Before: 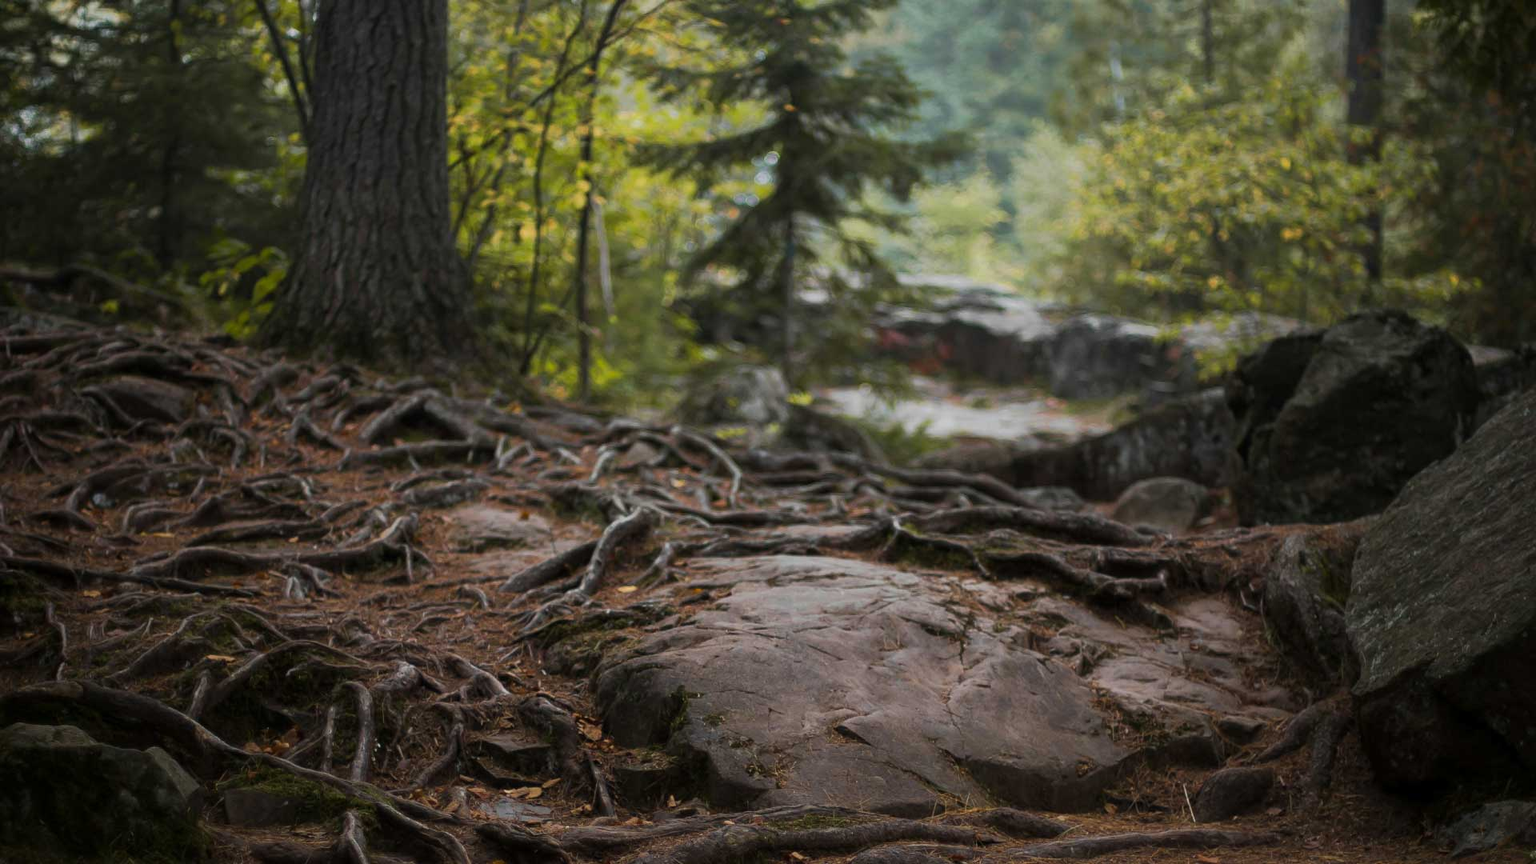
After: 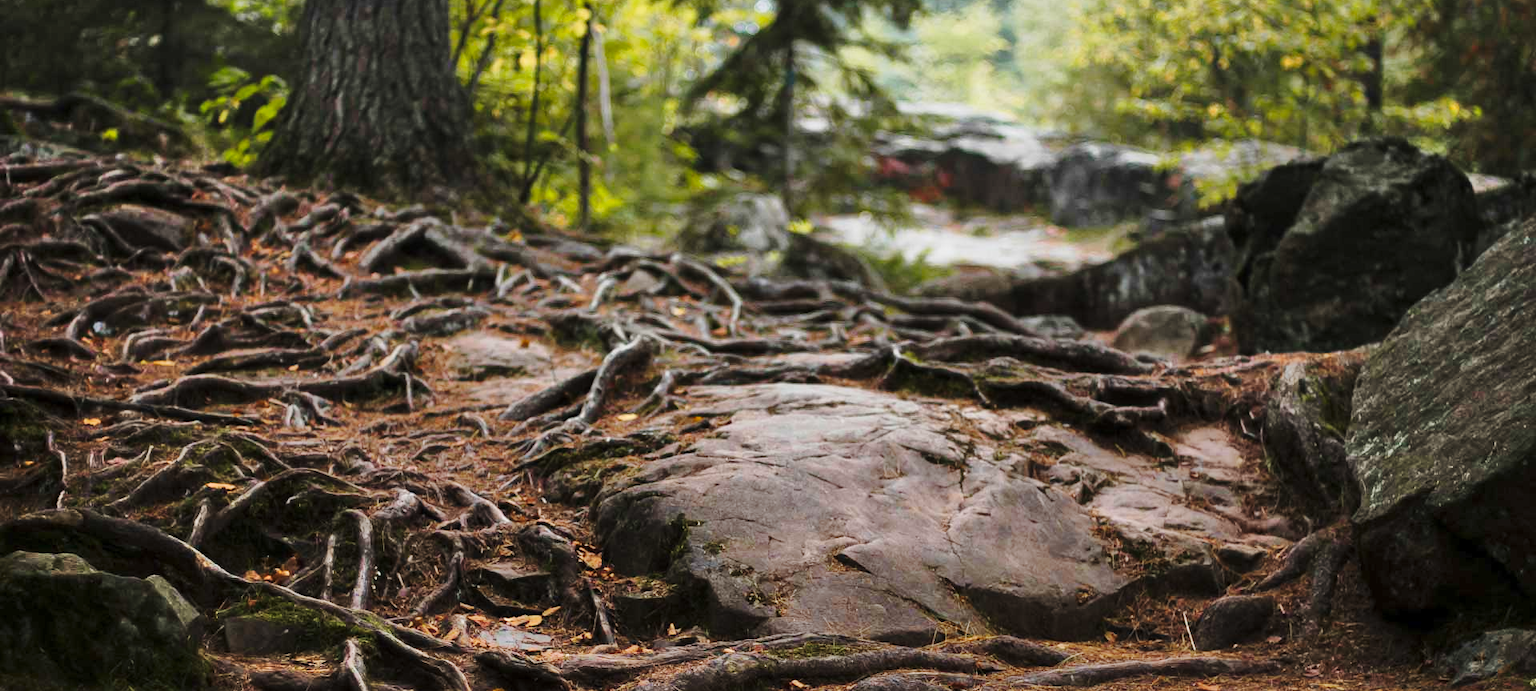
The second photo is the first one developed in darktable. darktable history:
crop and rotate: top 19.998%
rotate and perspective: automatic cropping off
shadows and highlights: shadows 52.42, soften with gaussian
base curve: curves: ch0 [(0, 0) (0.028, 0.03) (0.121, 0.232) (0.46, 0.748) (0.859, 0.968) (1, 1)], preserve colors none
